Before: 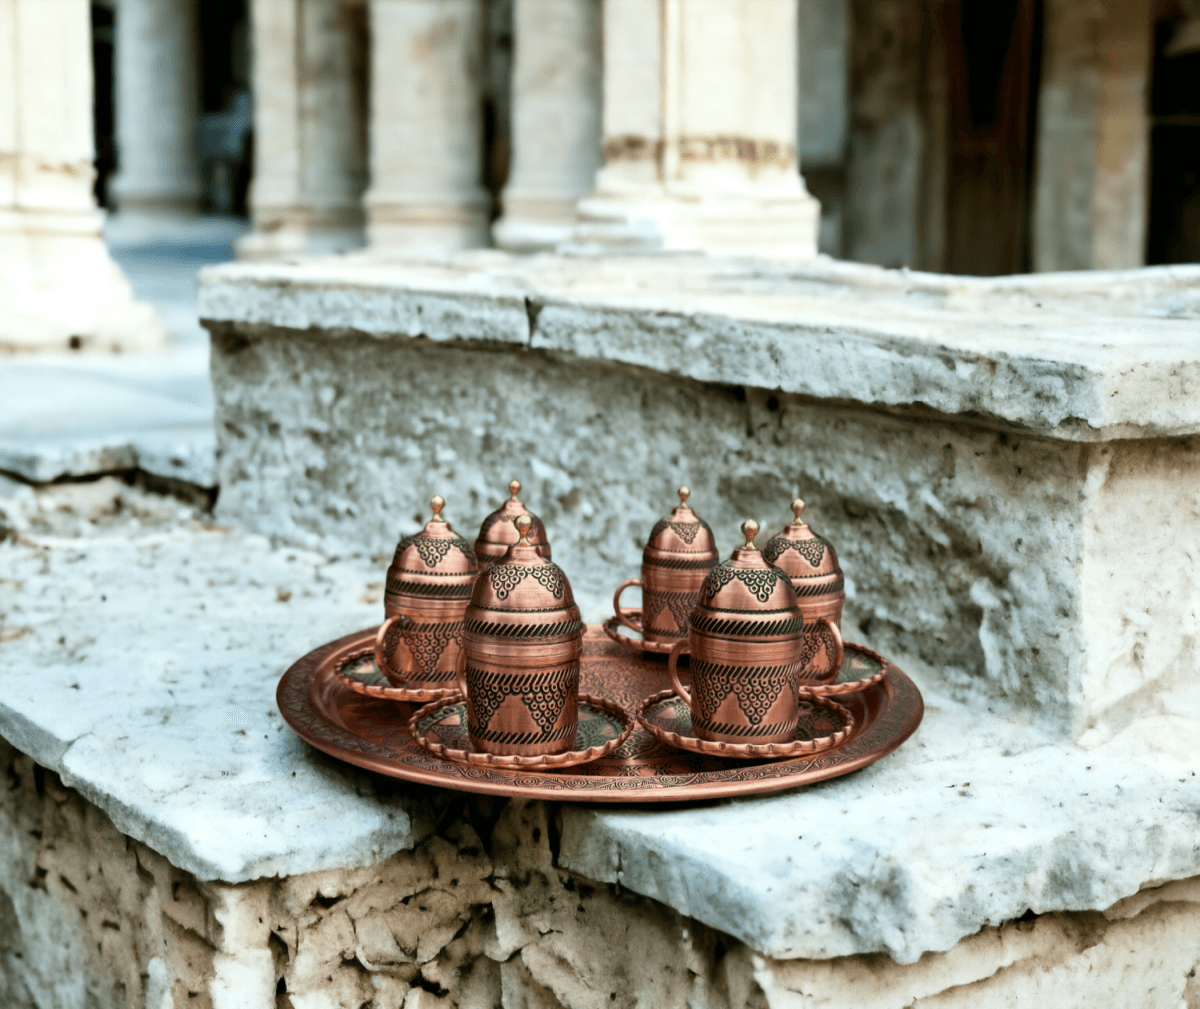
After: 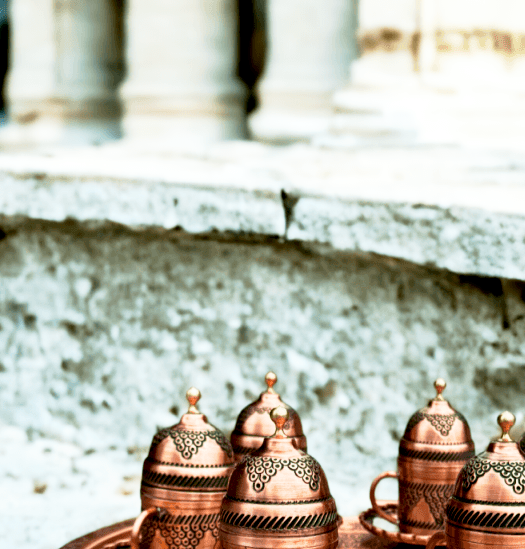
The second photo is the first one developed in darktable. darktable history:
base curve: curves: ch0 [(0, 0) (0.005, 0.002) (0.193, 0.295) (0.399, 0.664) (0.75, 0.928) (1, 1)], preserve colors none
color balance rgb: perceptual saturation grading › global saturation 0.918%, global vibrance 20%
crop: left 20.392%, top 10.794%, right 35.803%, bottom 34.714%
exposure: black level correction 0.01, exposure 0.01 EV, compensate highlight preservation false
